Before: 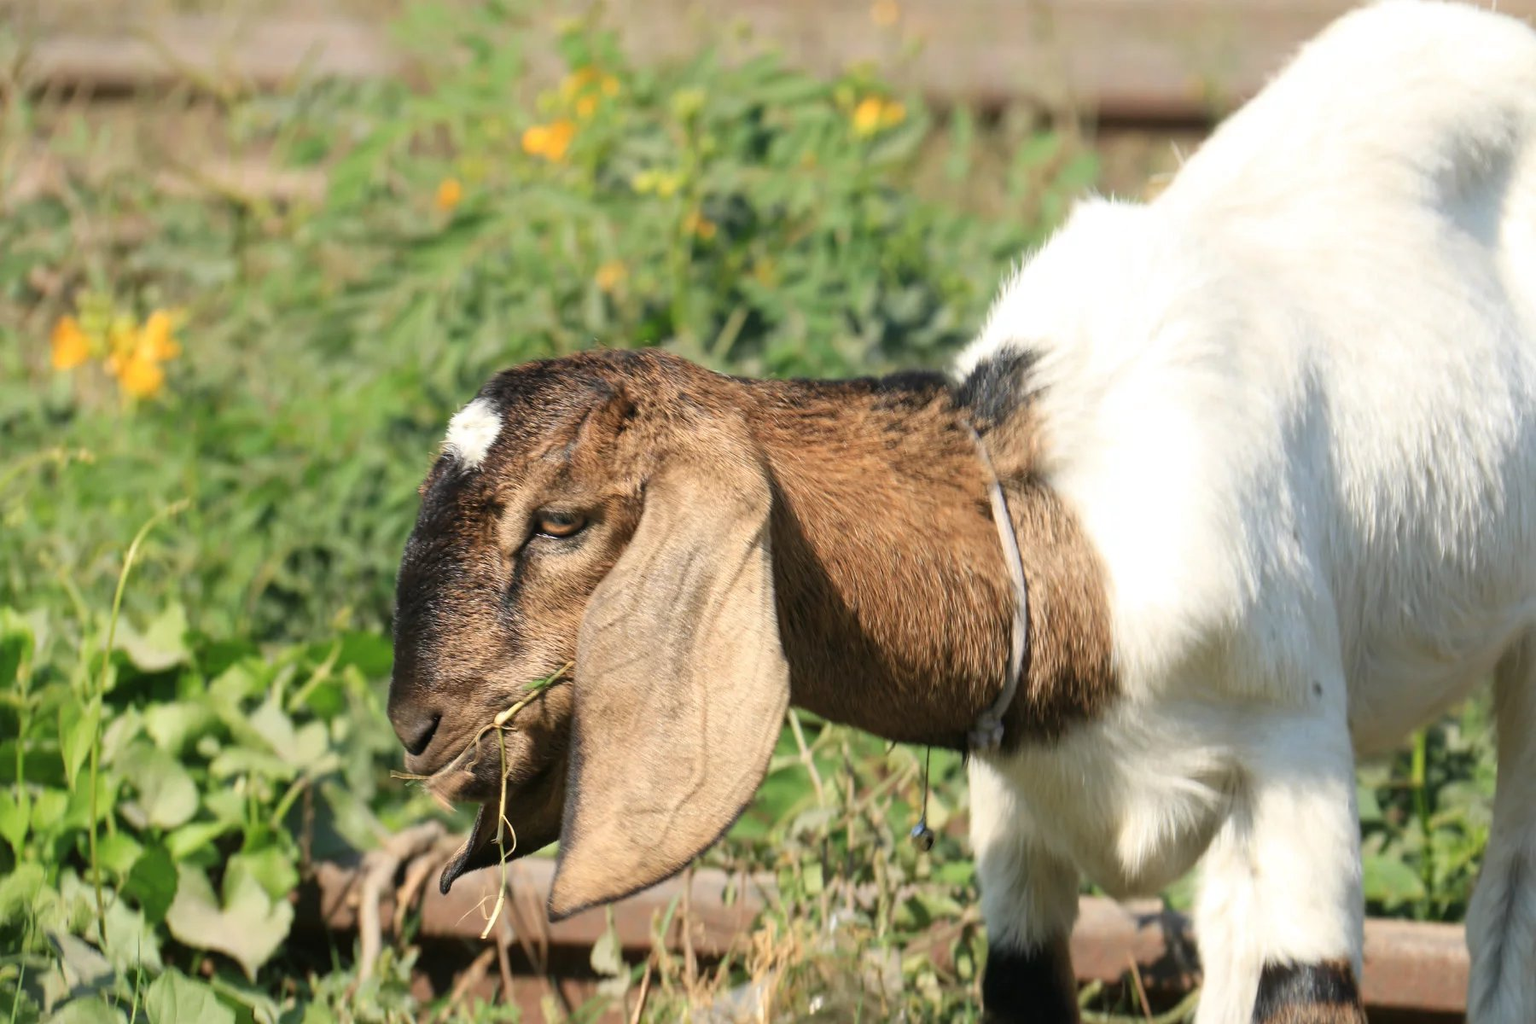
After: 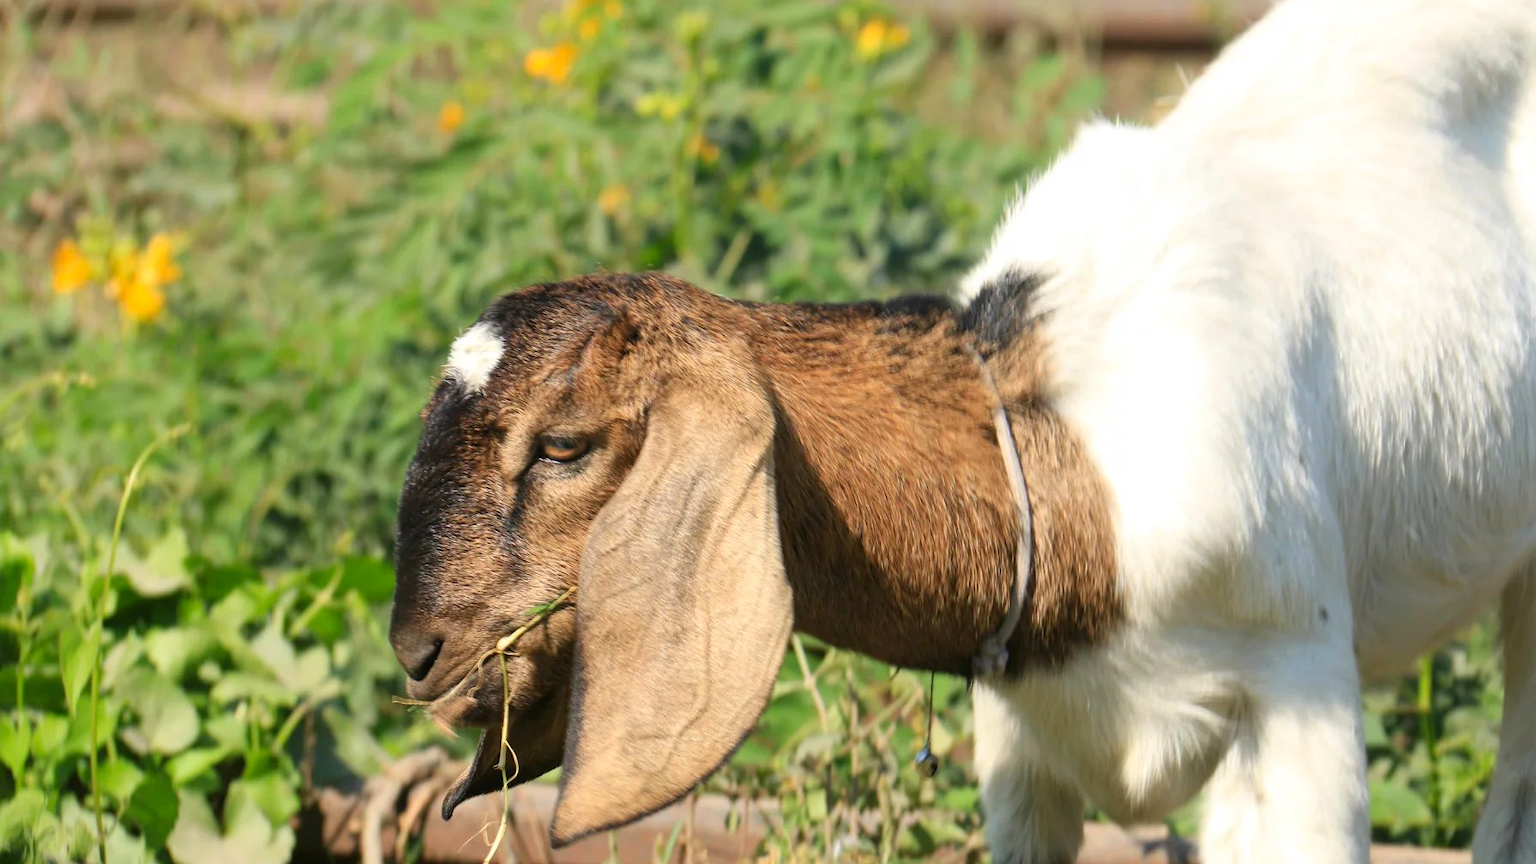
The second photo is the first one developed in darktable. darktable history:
contrast brightness saturation: contrast 0.04, saturation 0.16
crop: top 7.625%, bottom 8.027%
